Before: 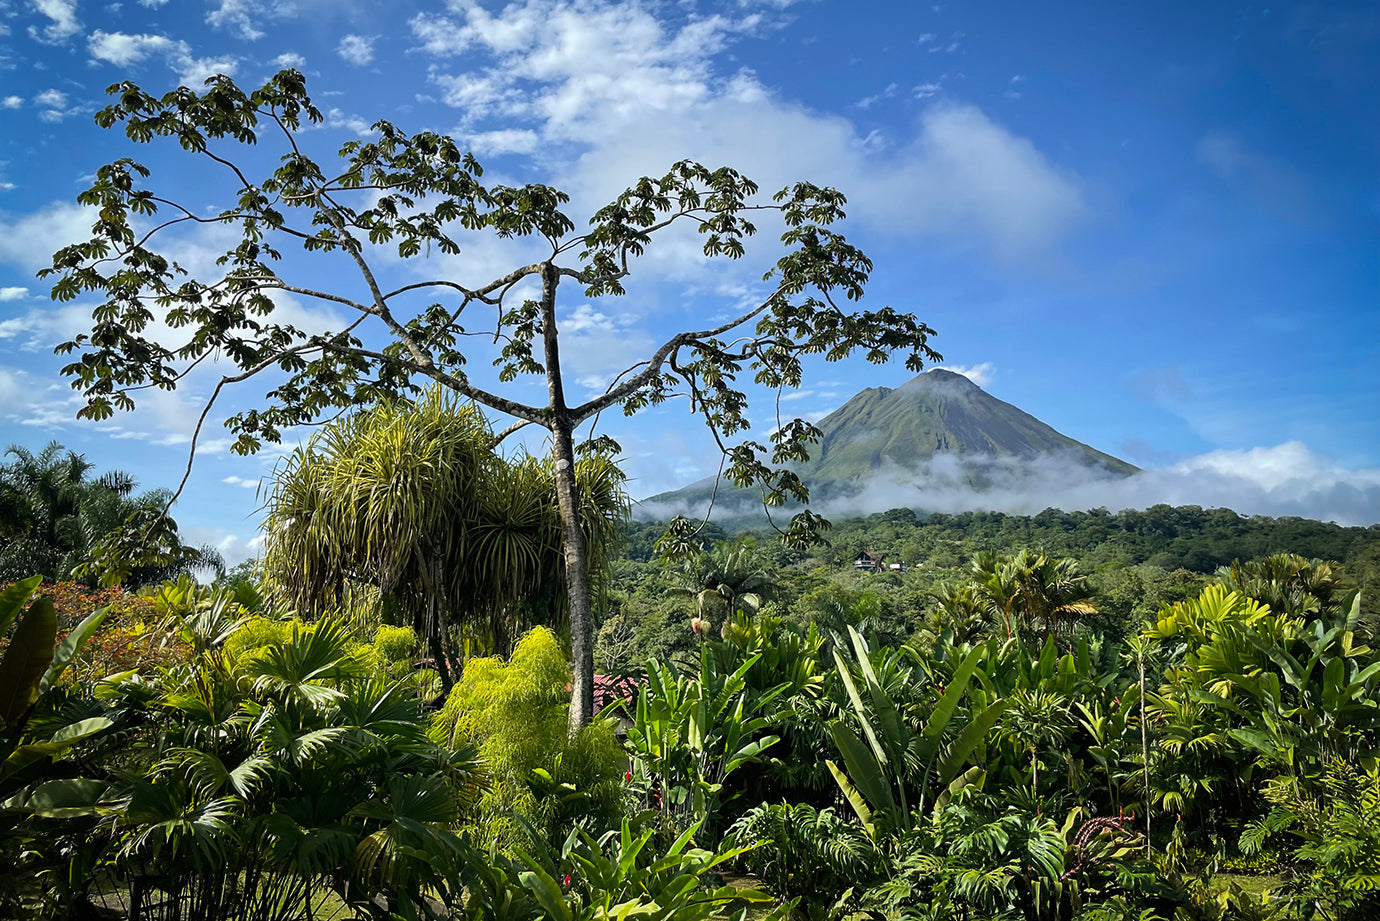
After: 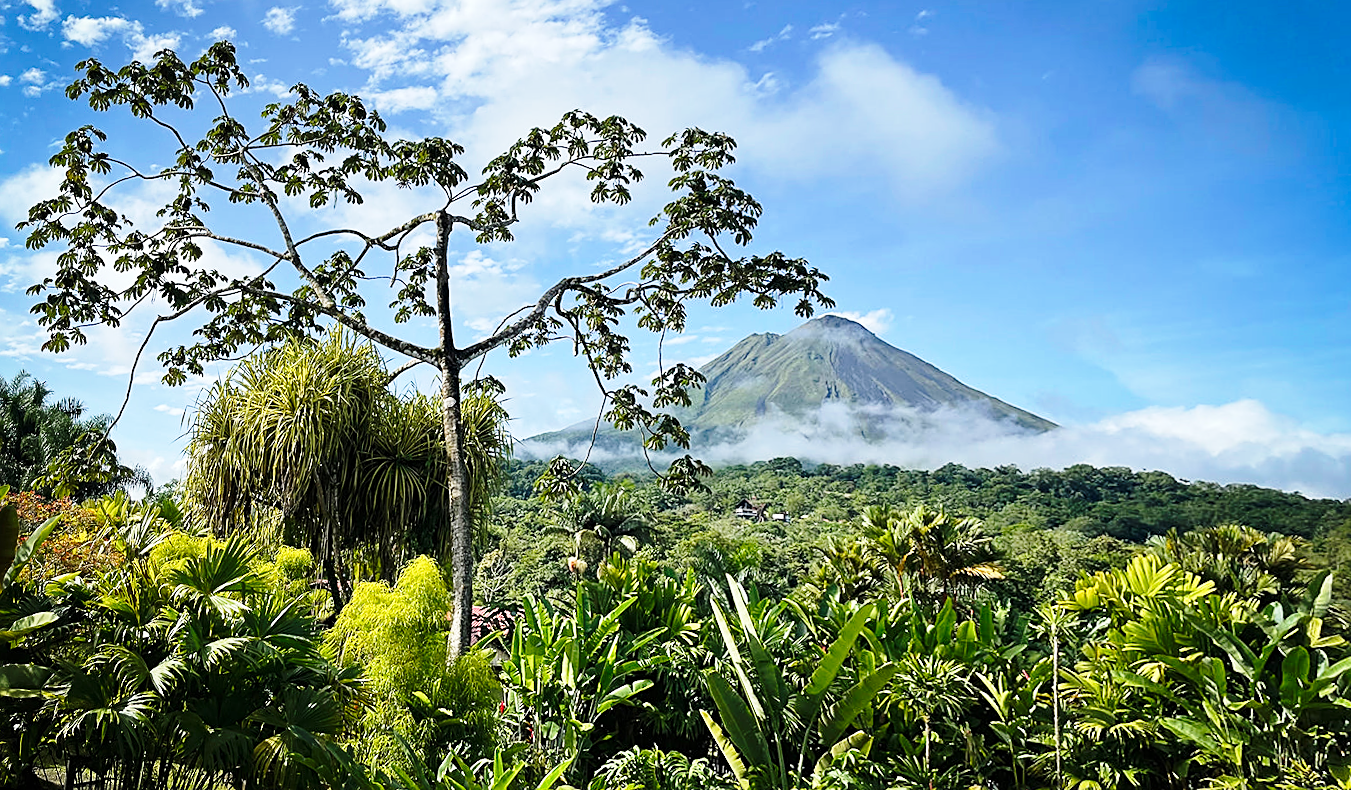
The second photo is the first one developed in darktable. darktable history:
base curve: curves: ch0 [(0, 0) (0.028, 0.03) (0.121, 0.232) (0.46, 0.748) (0.859, 0.968) (1, 1)], preserve colors none
sharpen: on, module defaults
rotate and perspective: rotation 1.69°, lens shift (vertical) -0.023, lens shift (horizontal) -0.291, crop left 0.025, crop right 0.988, crop top 0.092, crop bottom 0.842
